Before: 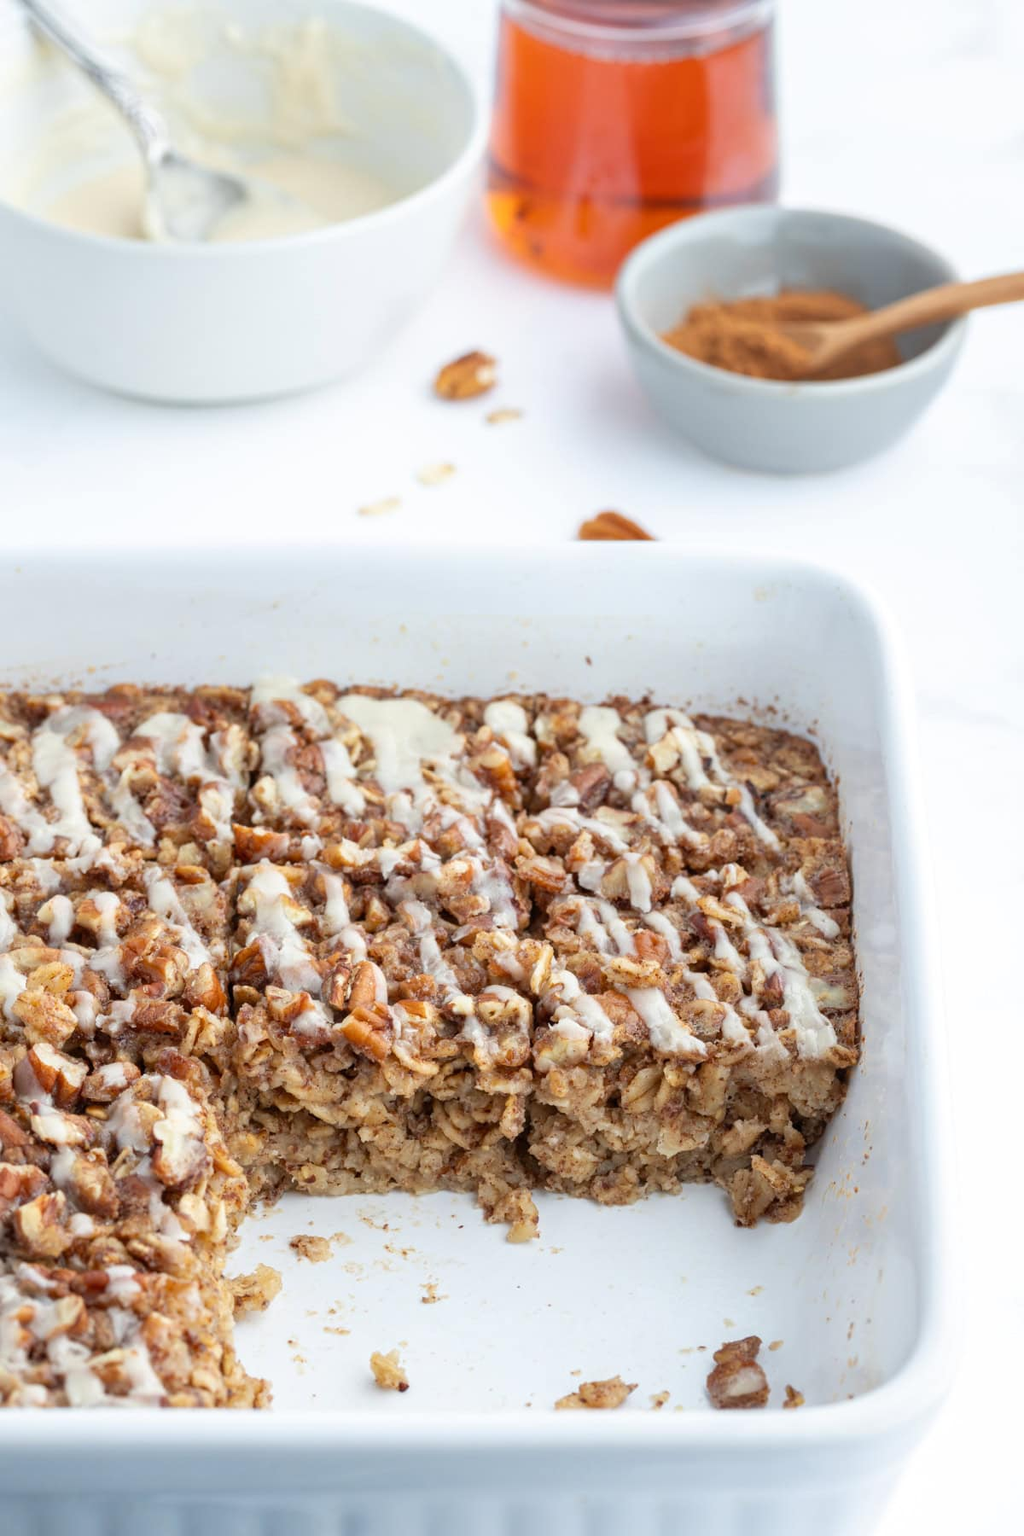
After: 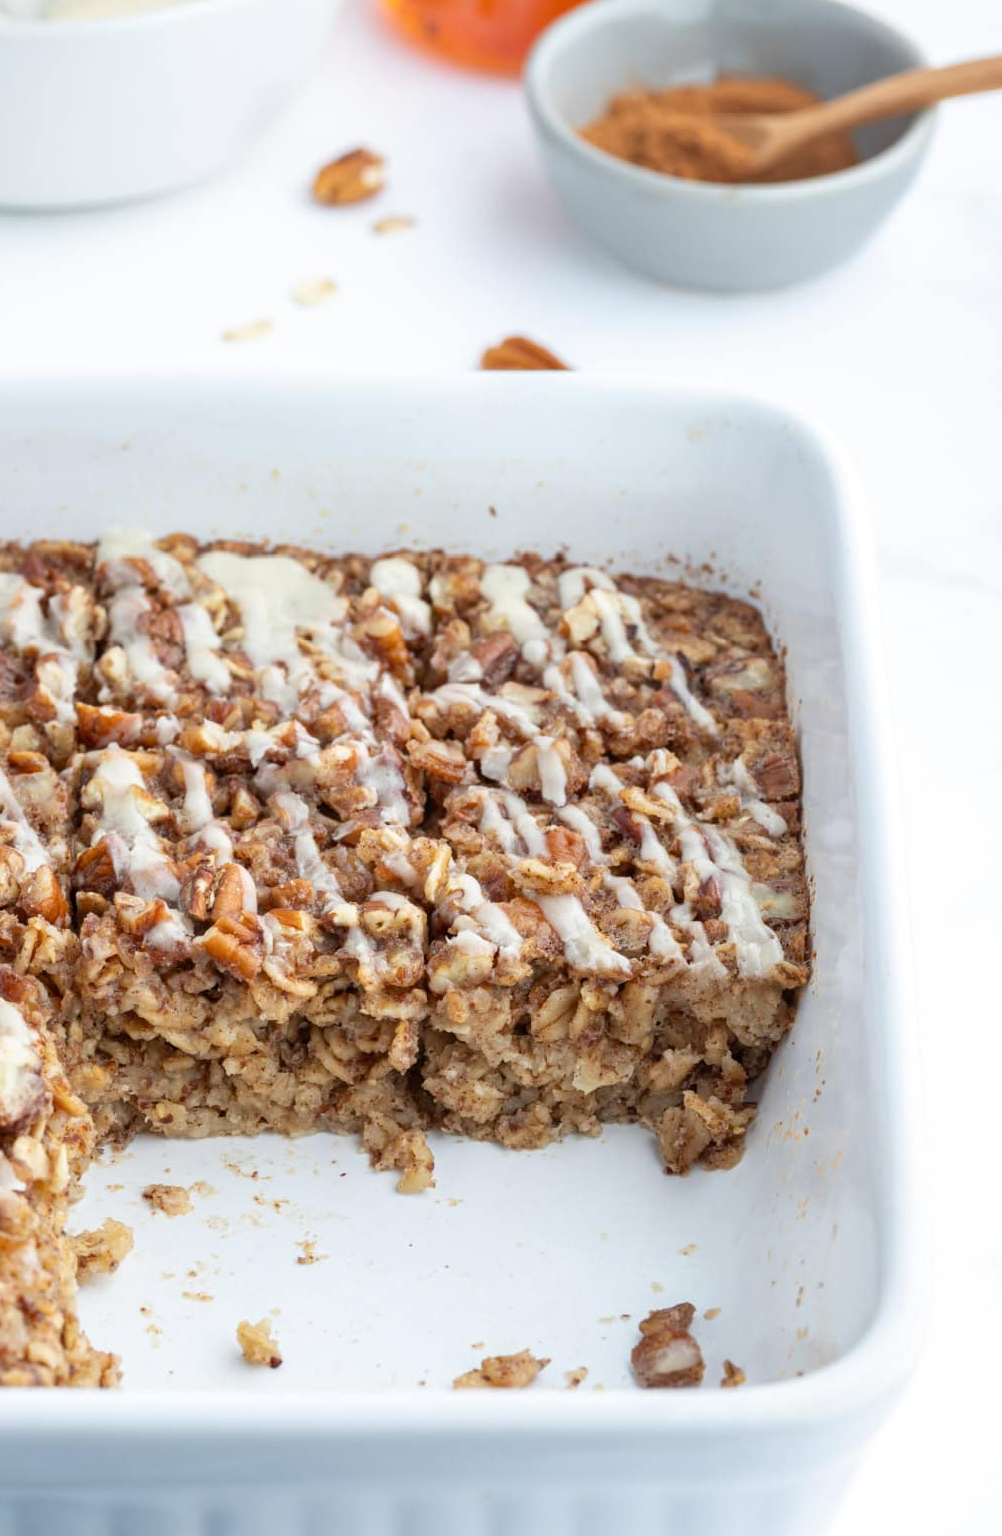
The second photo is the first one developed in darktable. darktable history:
crop: left 16.432%, top 14.614%
